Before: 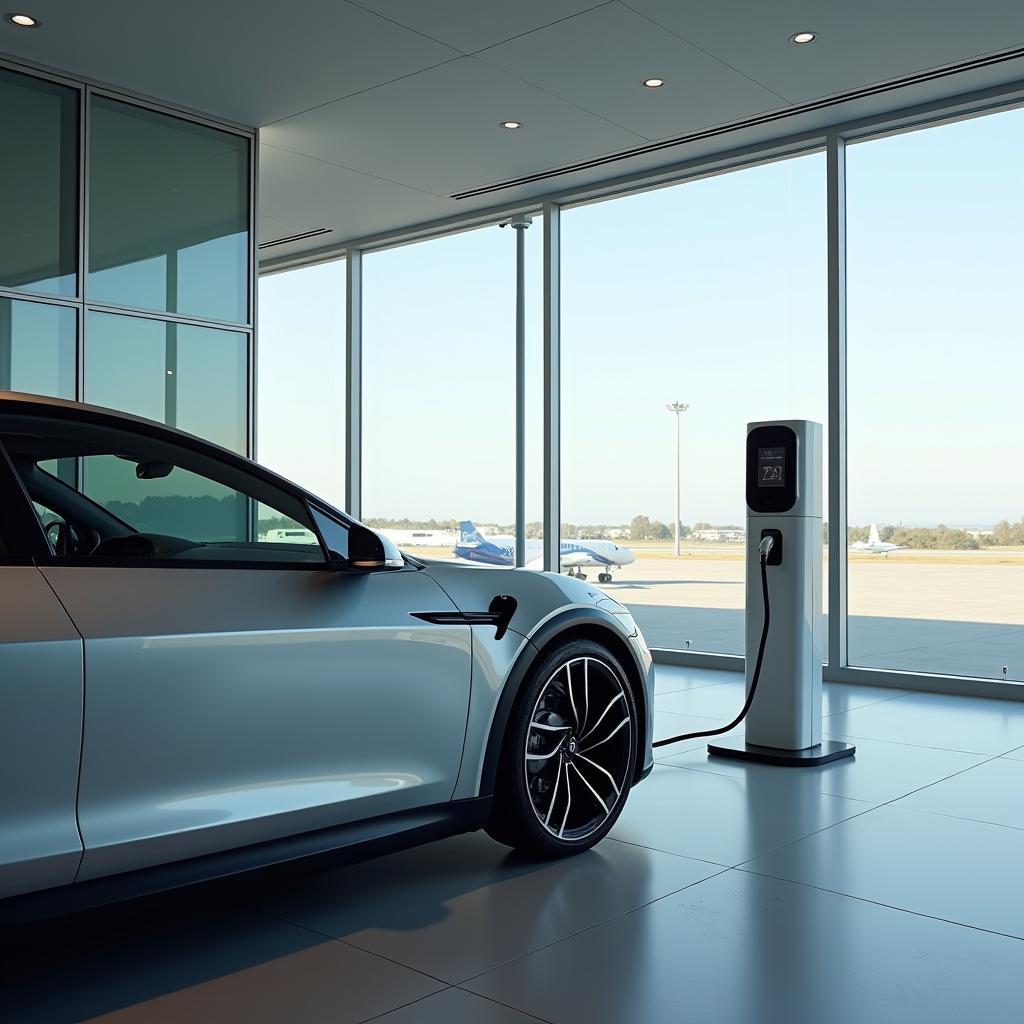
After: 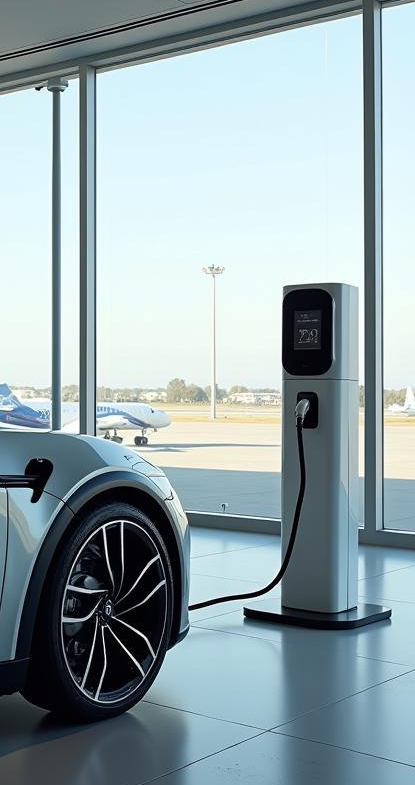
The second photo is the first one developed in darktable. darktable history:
contrast equalizer: y [[0.5 ×4, 0.467, 0.376], [0.5 ×6], [0.5 ×6], [0 ×6], [0 ×6]], mix -0.311
crop: left 45.319%, top 13.412%, right 14.115%, bottom 9.847%
